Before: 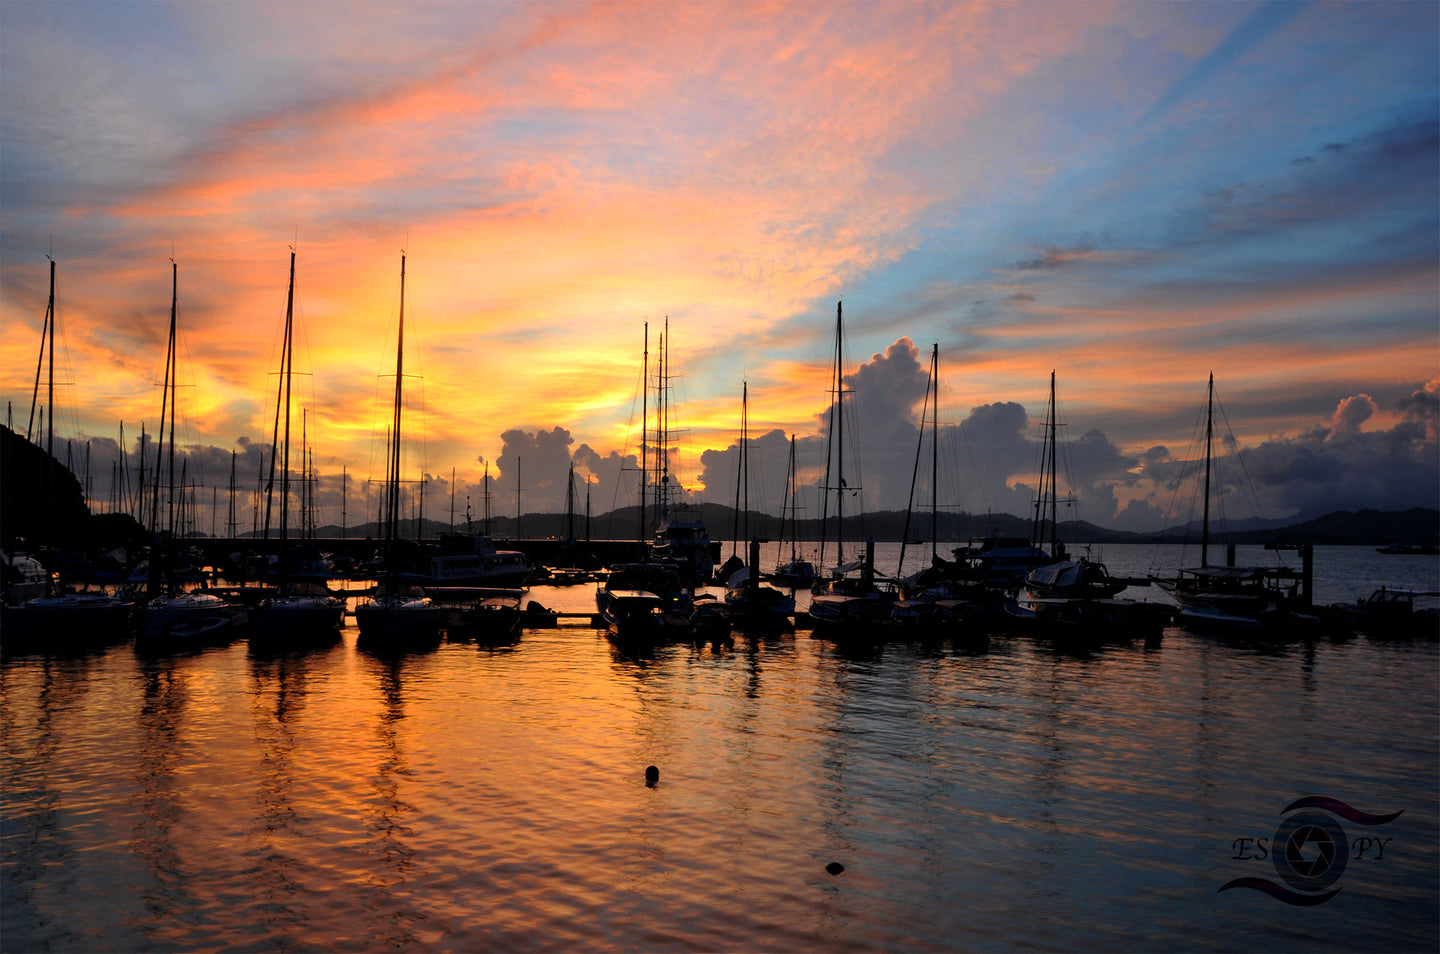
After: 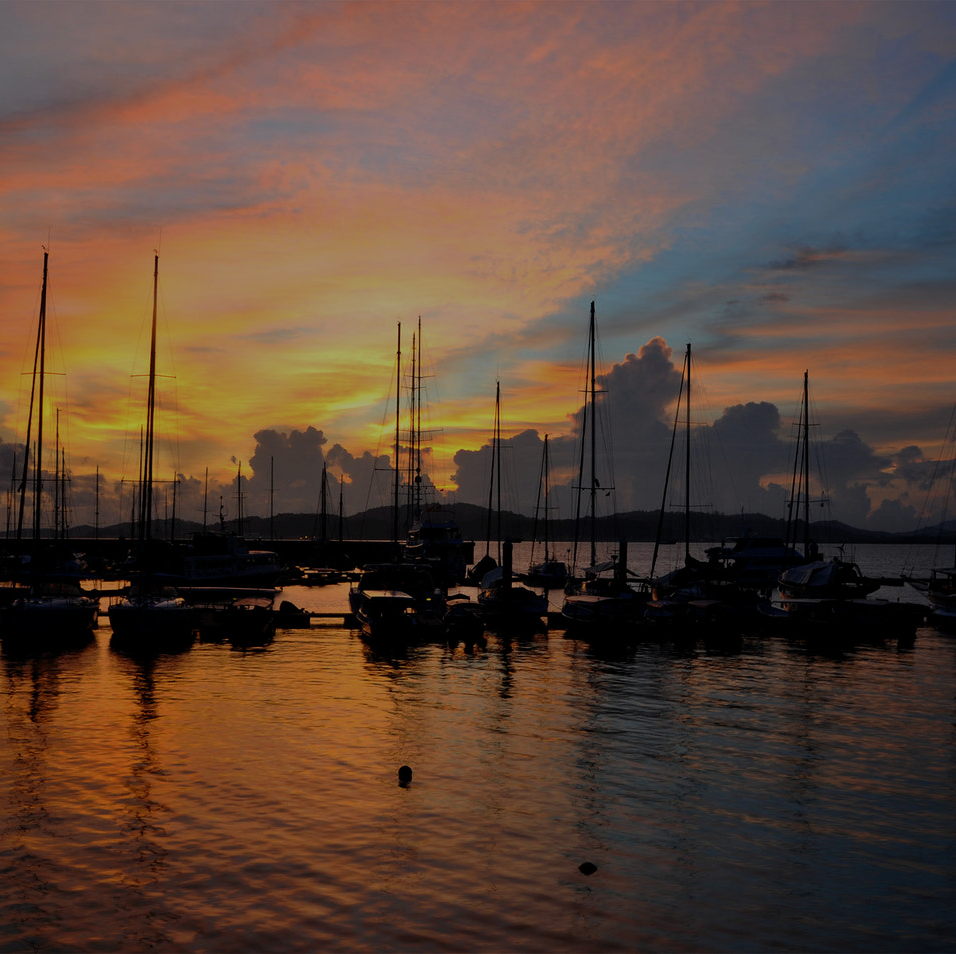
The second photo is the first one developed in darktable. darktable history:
exposure: exposure -1.373 EV, compensate highlight preservation false
crop: left 17.219%, right 16.325%
